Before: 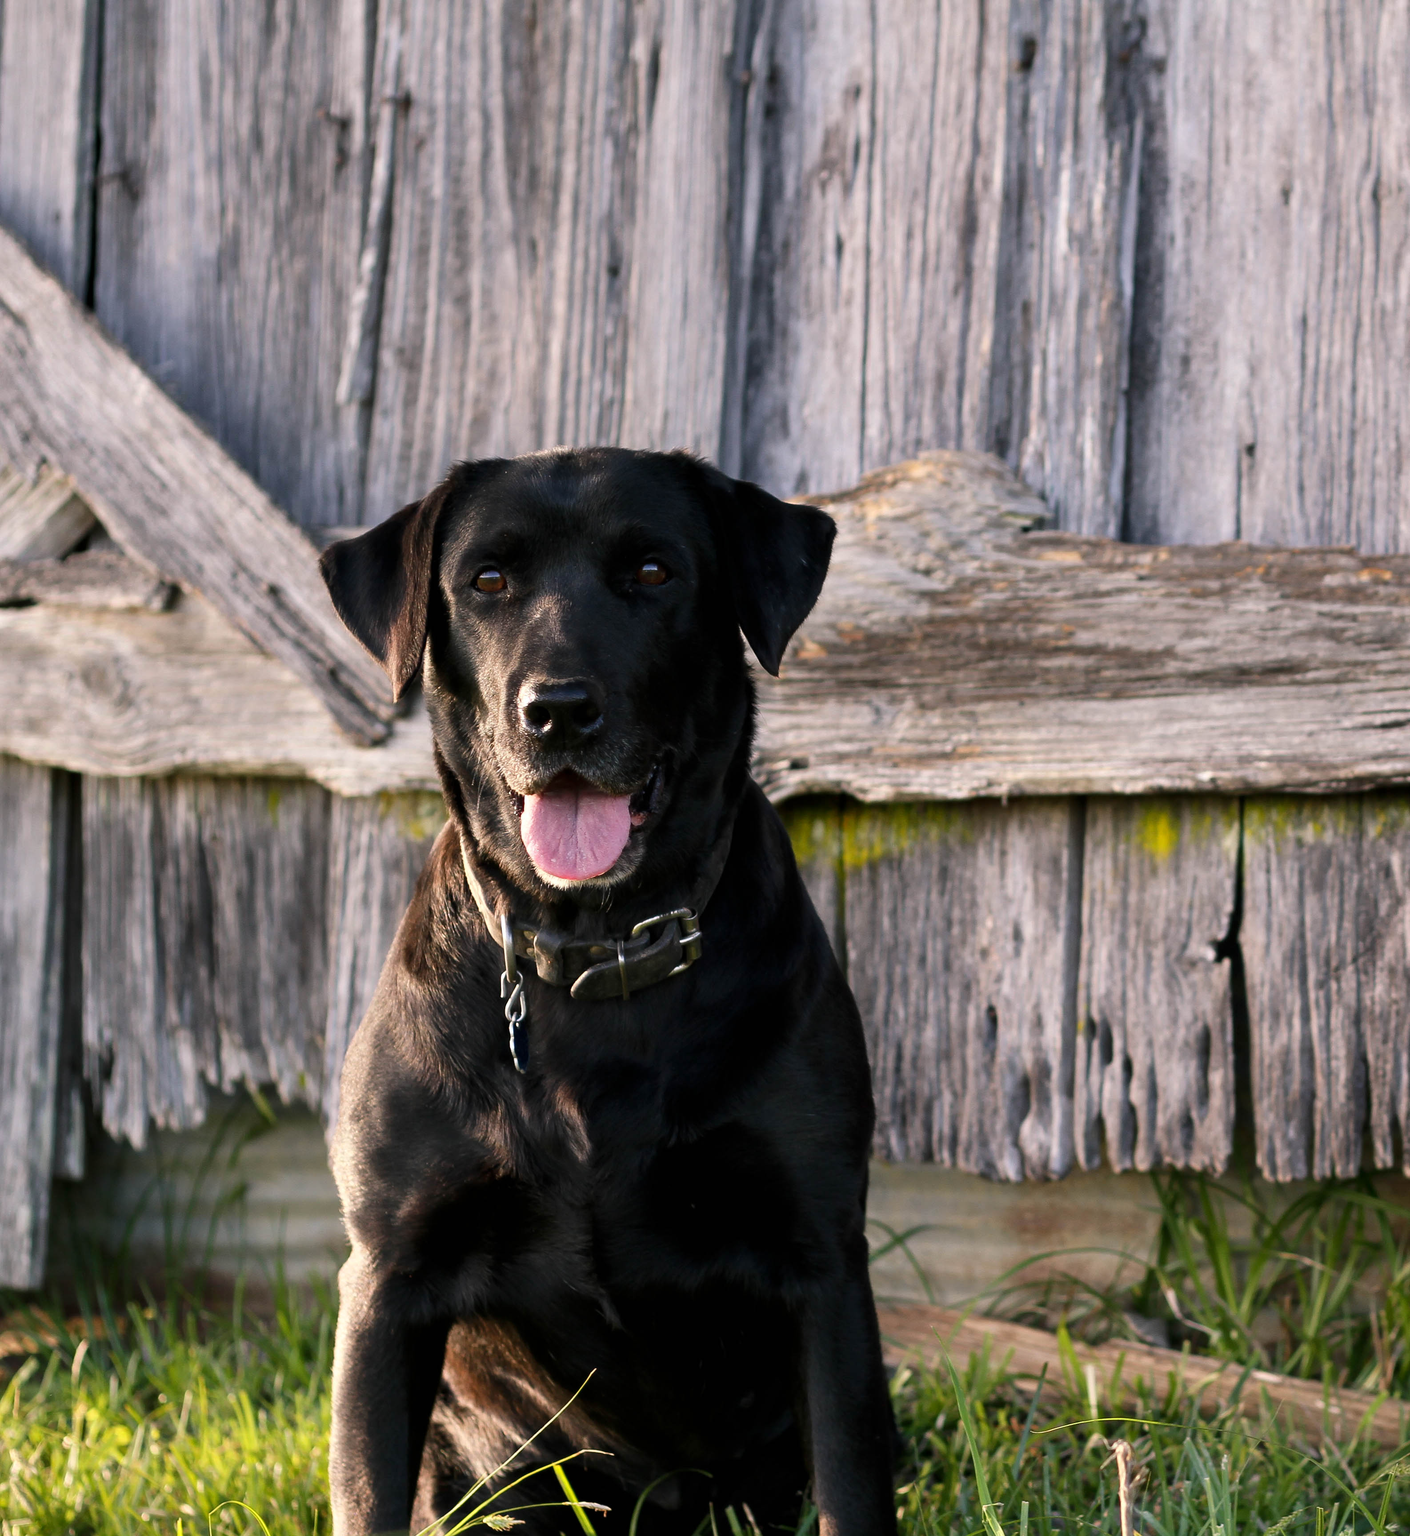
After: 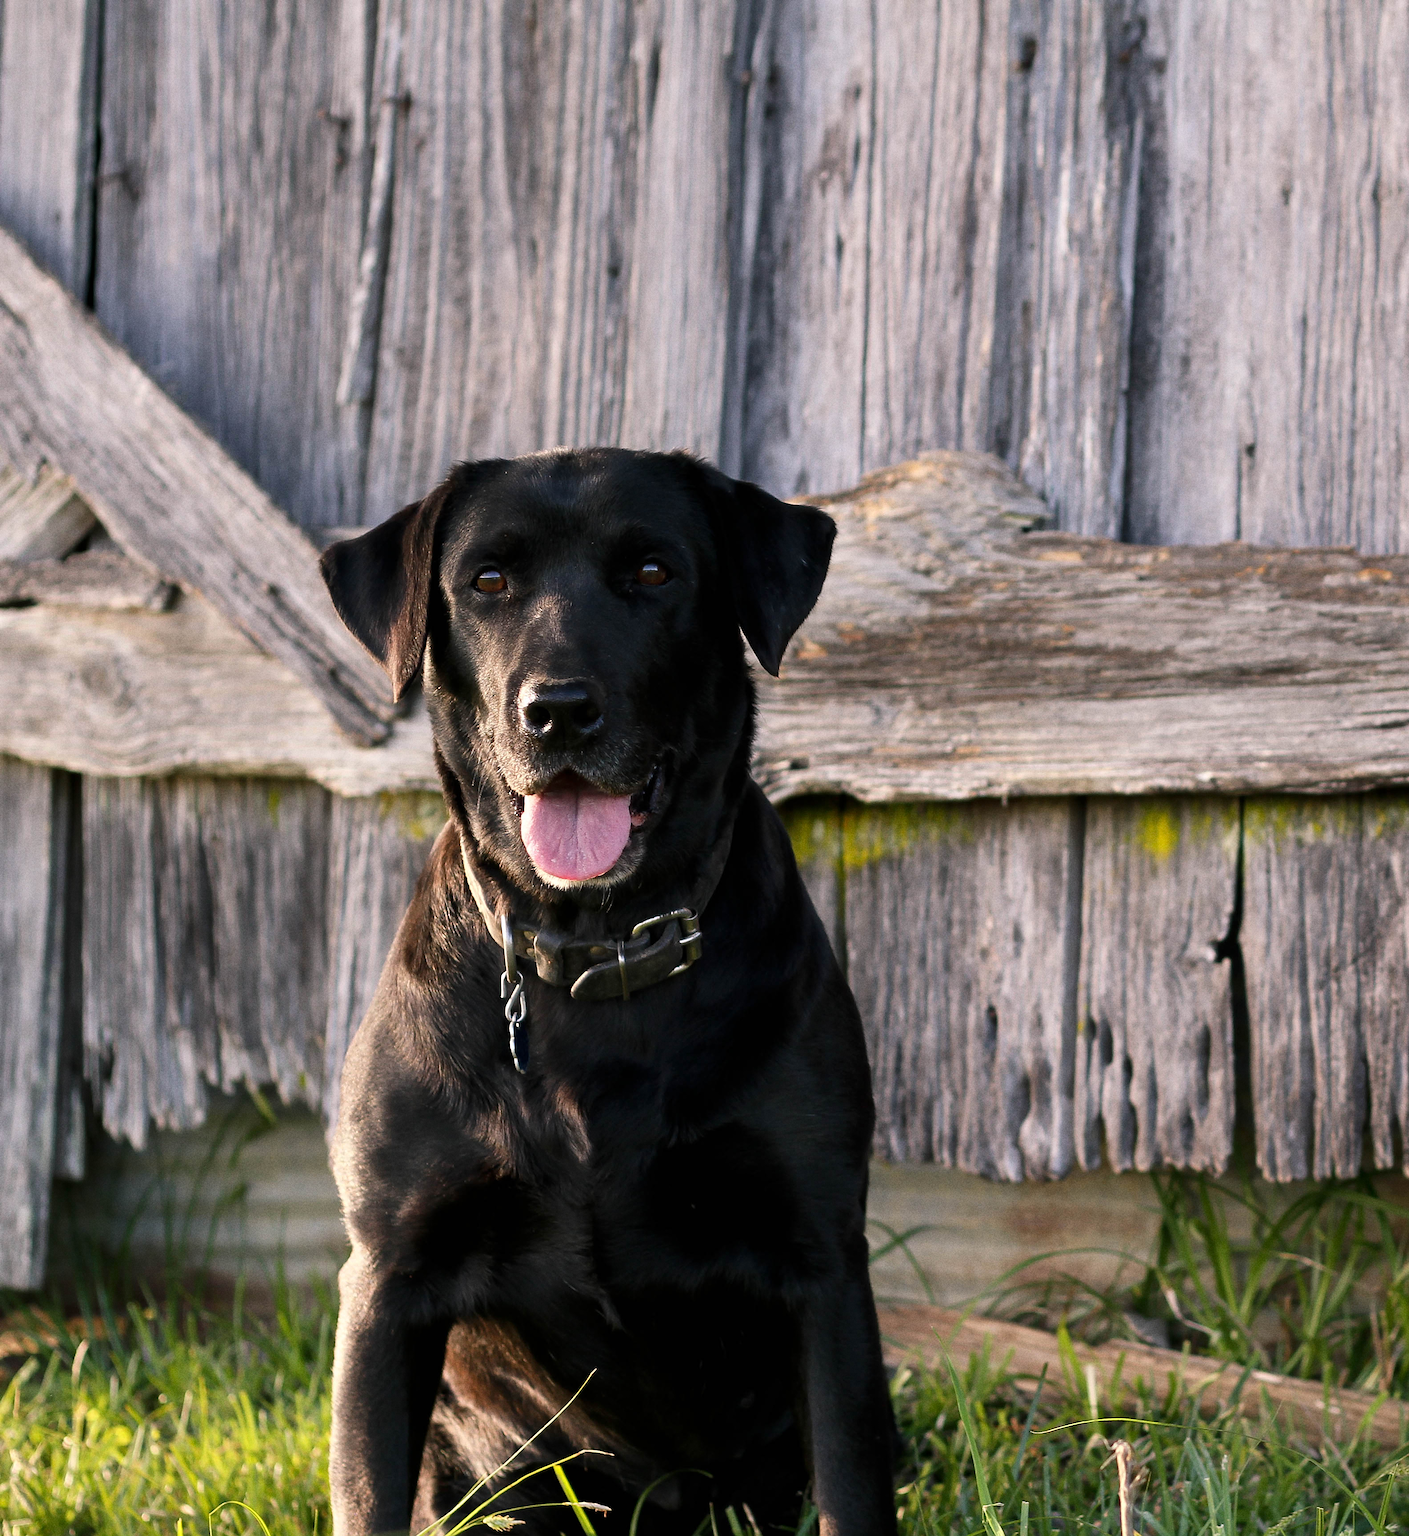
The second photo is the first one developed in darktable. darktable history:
white balance: red 1, blue 1
sharpen: radius 1.559, amount 0.373, threshold 1.271
grain: coarseness 0.09 ISO
